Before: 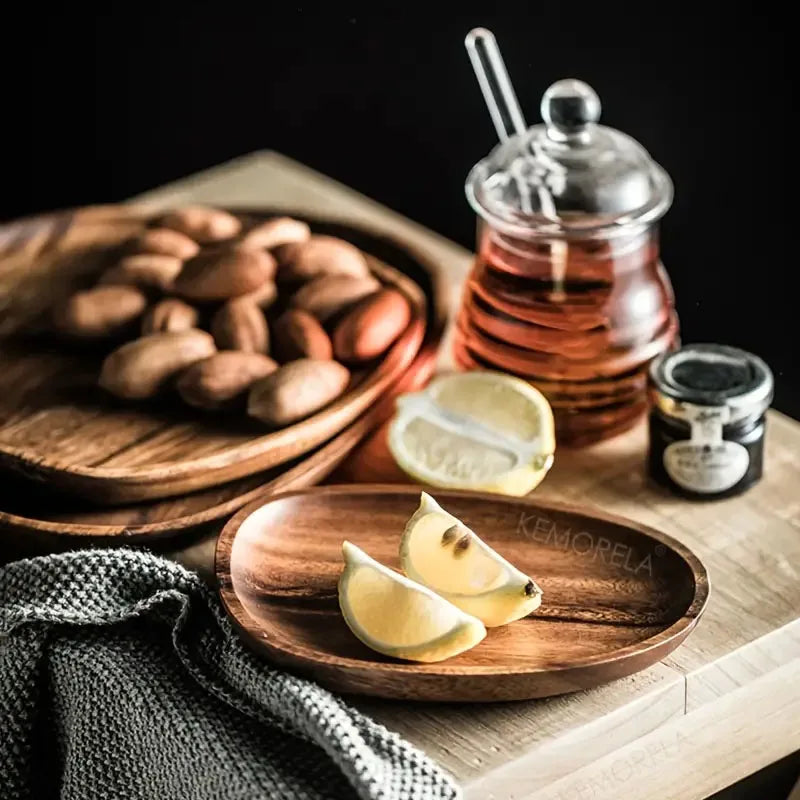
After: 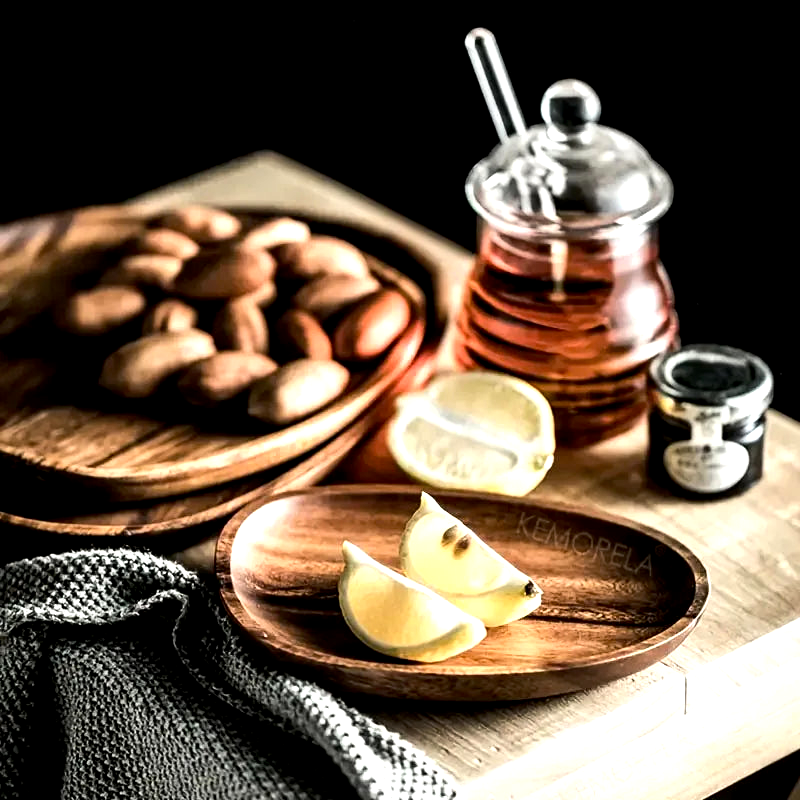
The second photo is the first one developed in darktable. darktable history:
exposure: black level correction 0.01, exposure 0.011 EV, compensate highlight preservation false
tone equalizer: -8 EV -0.75 EV, -7 EV -0.7 EV, -6 EV -0.6 EV, -5 EV -0.4 EV, -3 EV 0.4 EV, -2 EV 0.6 EV, -1 EV 0.7 EV, +0 EV 0.75 EV, edges refinement/feathering 500, mask exposure compensation -1.57 EV, preserve details no
